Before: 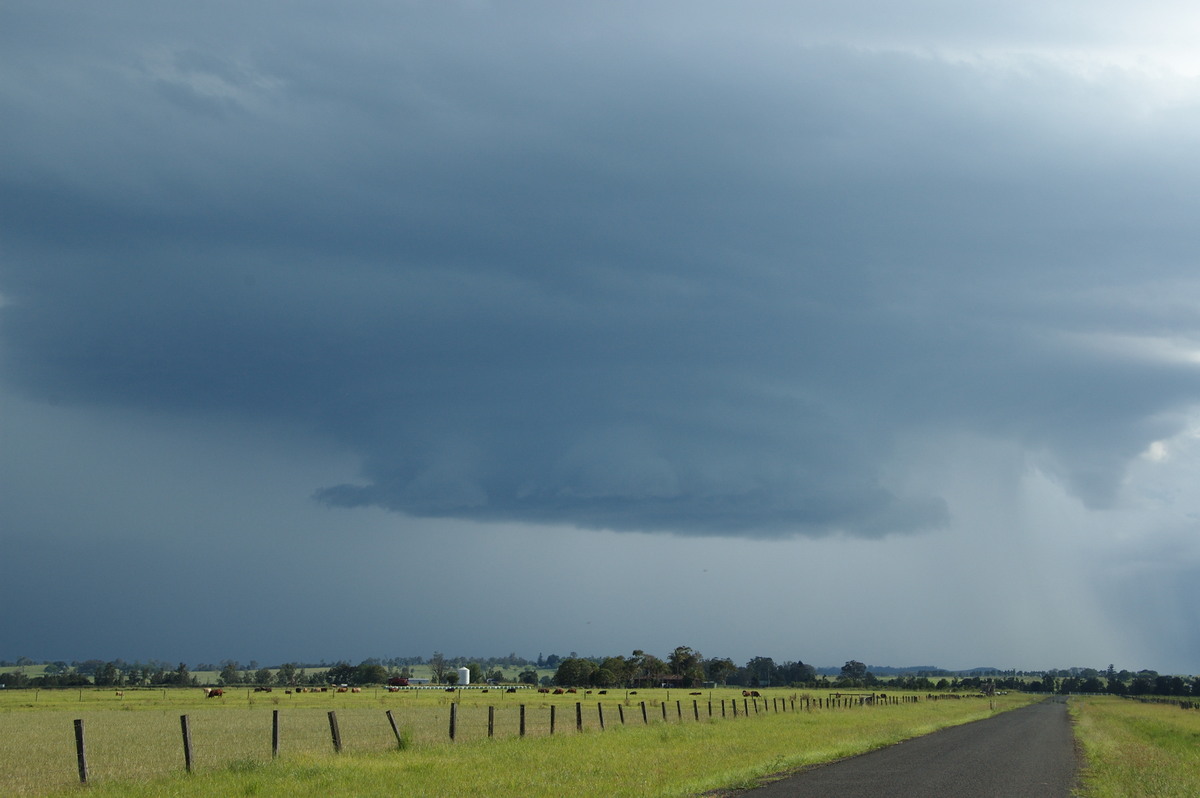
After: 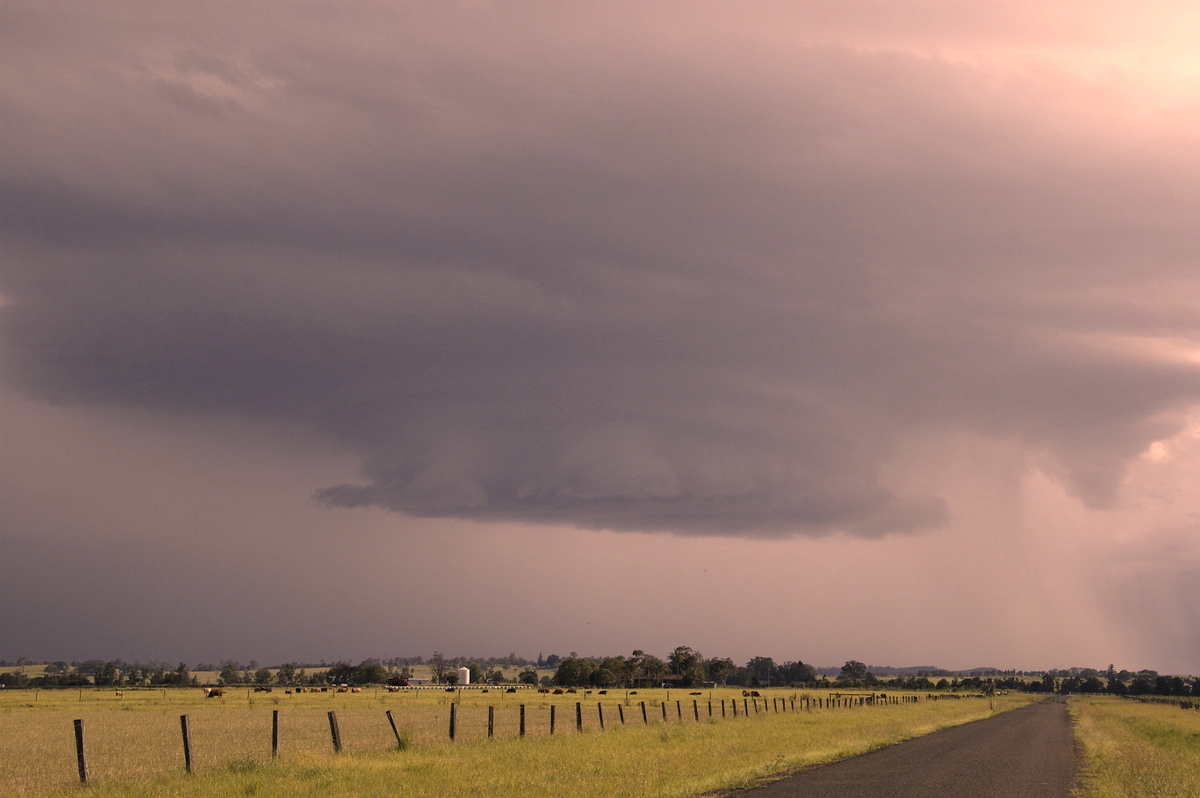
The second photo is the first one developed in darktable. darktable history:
local contrast: highlights 106%, shadows 100%, detail 119%, midtone range 0.2
color correction: highlights a* 39.69, highlights b* 39.79, saturation 0.692
